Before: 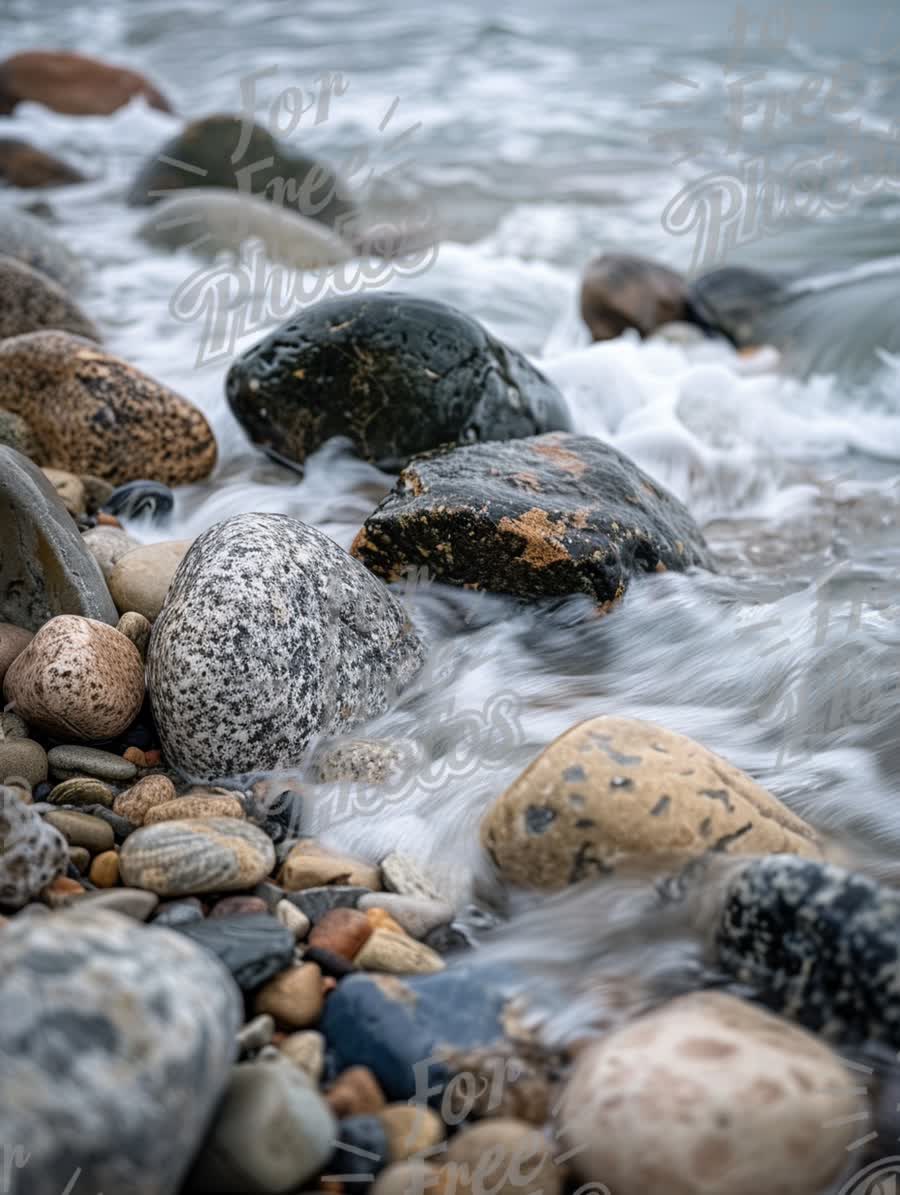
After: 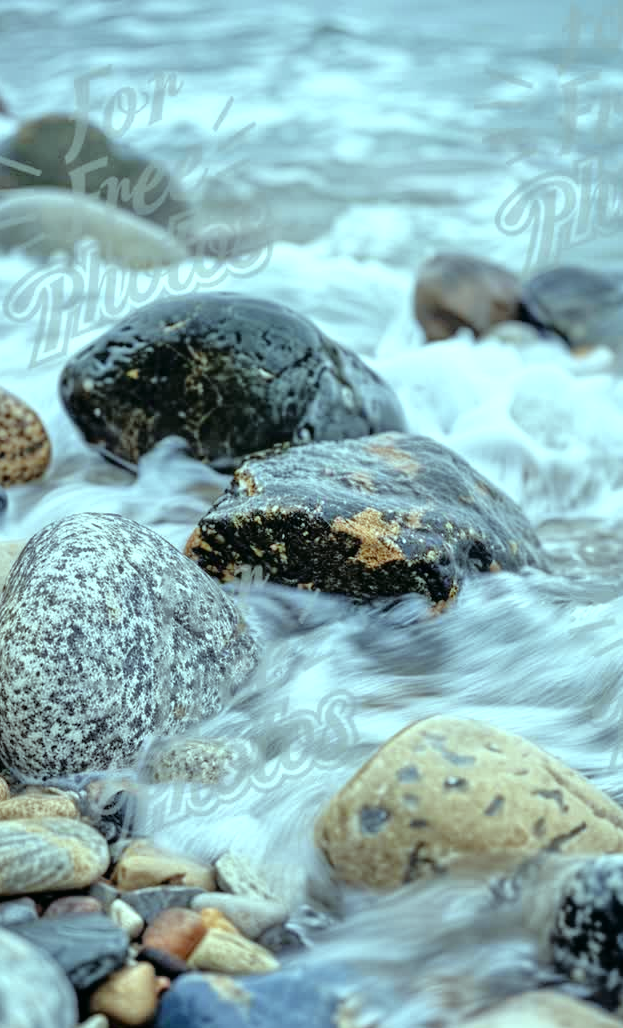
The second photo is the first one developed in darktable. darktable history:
crop: left 18.479%, right 12.2%, bottom 13.971%
color balance: mode lift, gamma, gain (sRGB), lift [0.997, 0.979, 1.021, 1.011], gamma [1, 1.084, 0.916, 0.998], gain [1, 0.87, 1.13, 1.101], contrast 4.55%, contrast fulcrum 38.24%, output saturation 104.09%
tone equalizer: -7 EV 0.15 EV, -6 EV 0.6 EV, -5 EV 1.15 EV, -4 EV 1.33 EV, -3 EV 1.15 EV, -2 EV 0.6 EV, -1 EV 0.15 EV, mask exposure compensation -0.5 EV
